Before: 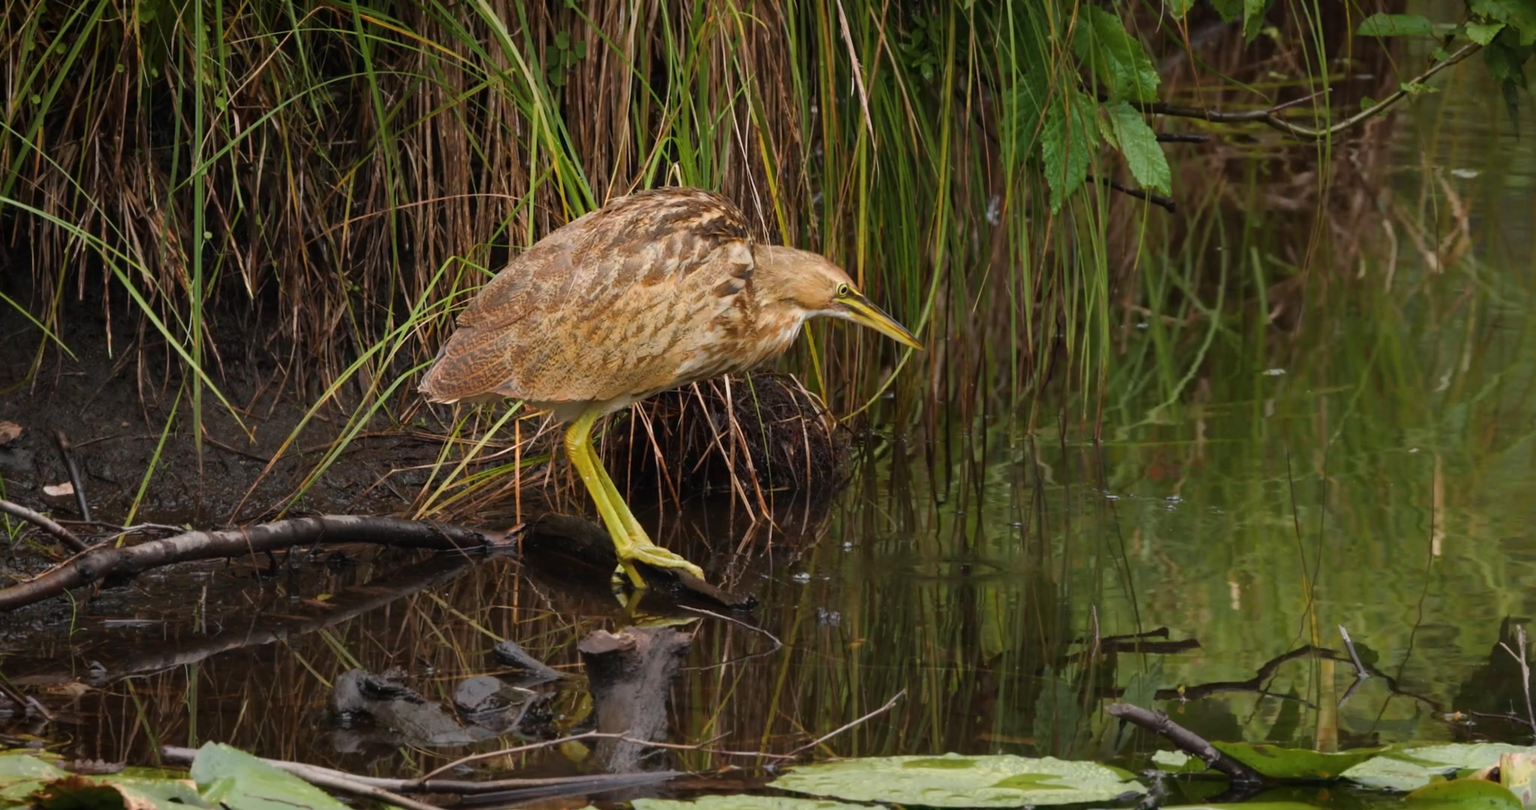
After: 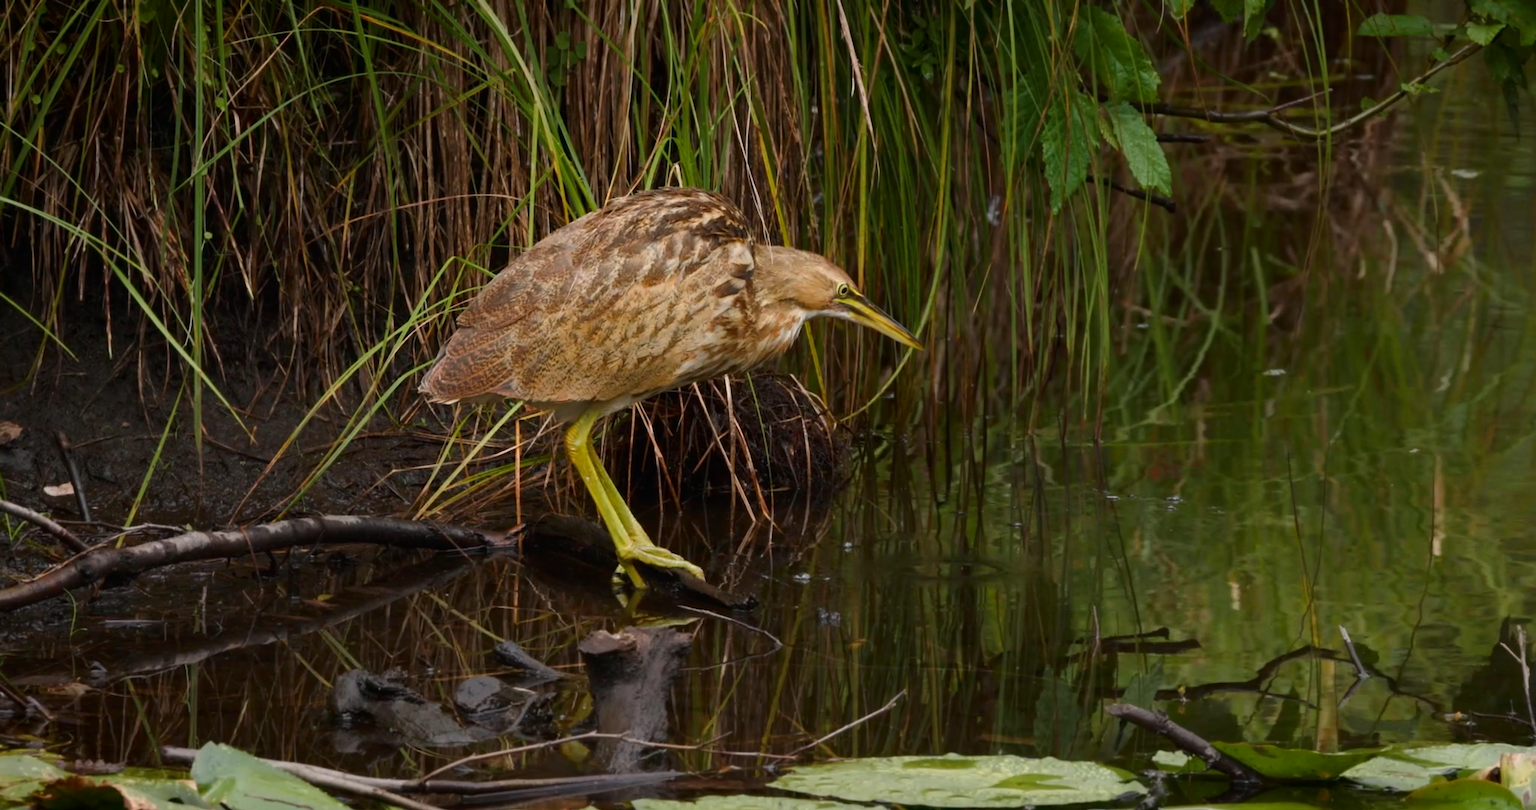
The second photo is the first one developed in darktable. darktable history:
contrast brightness saturation: brightness -0.097
